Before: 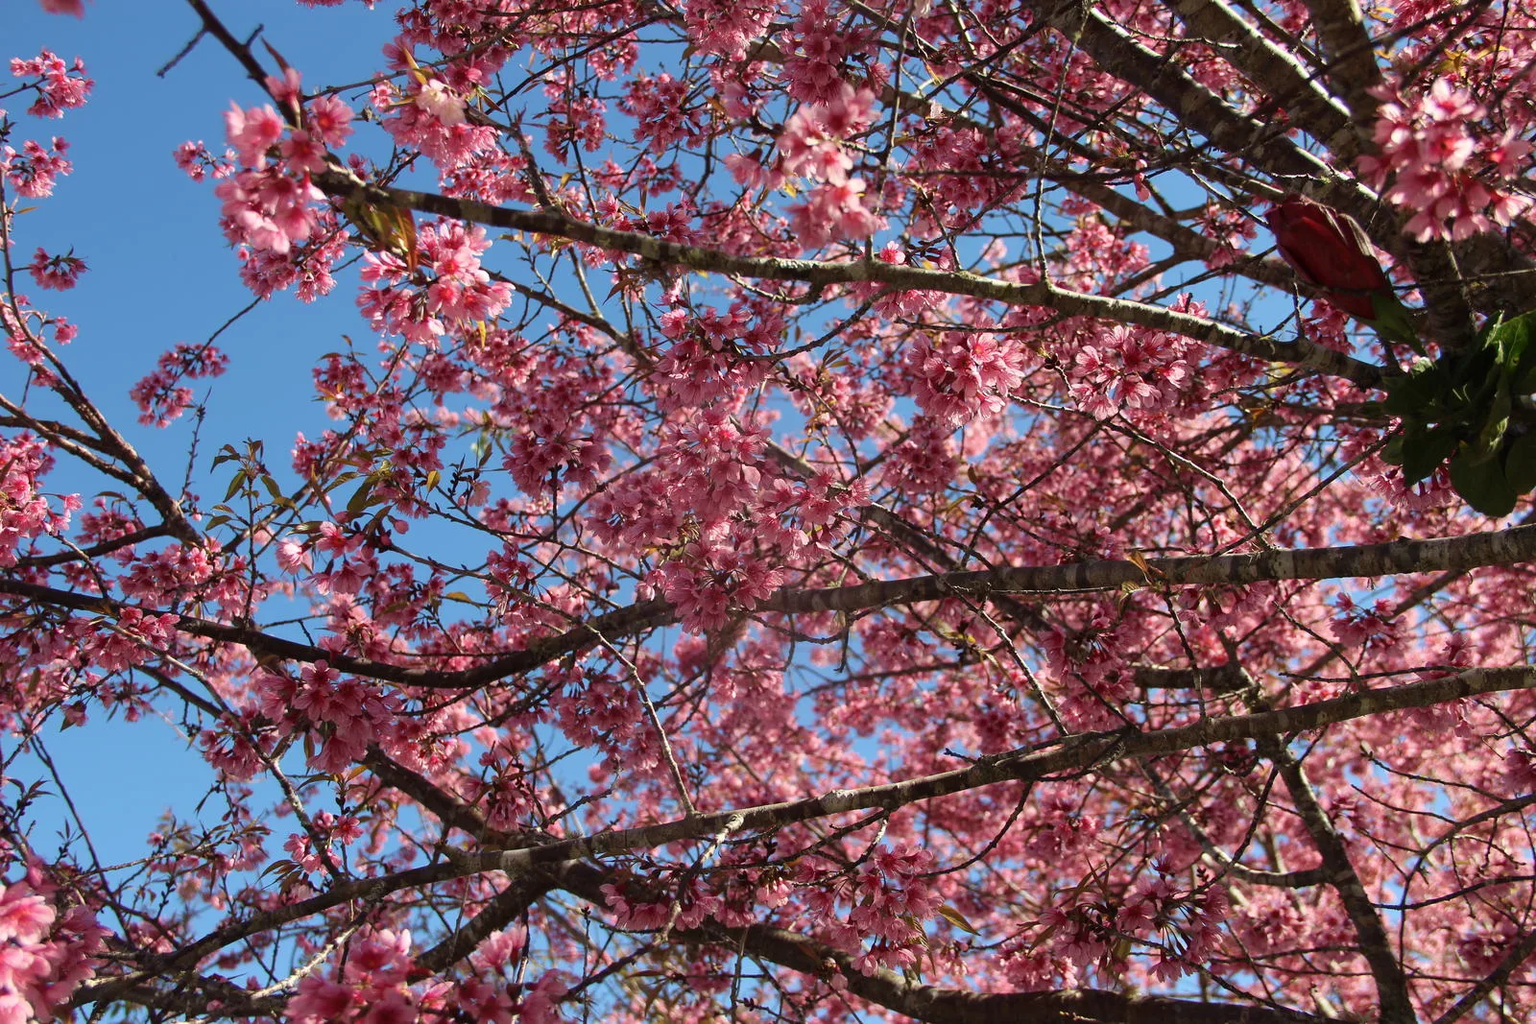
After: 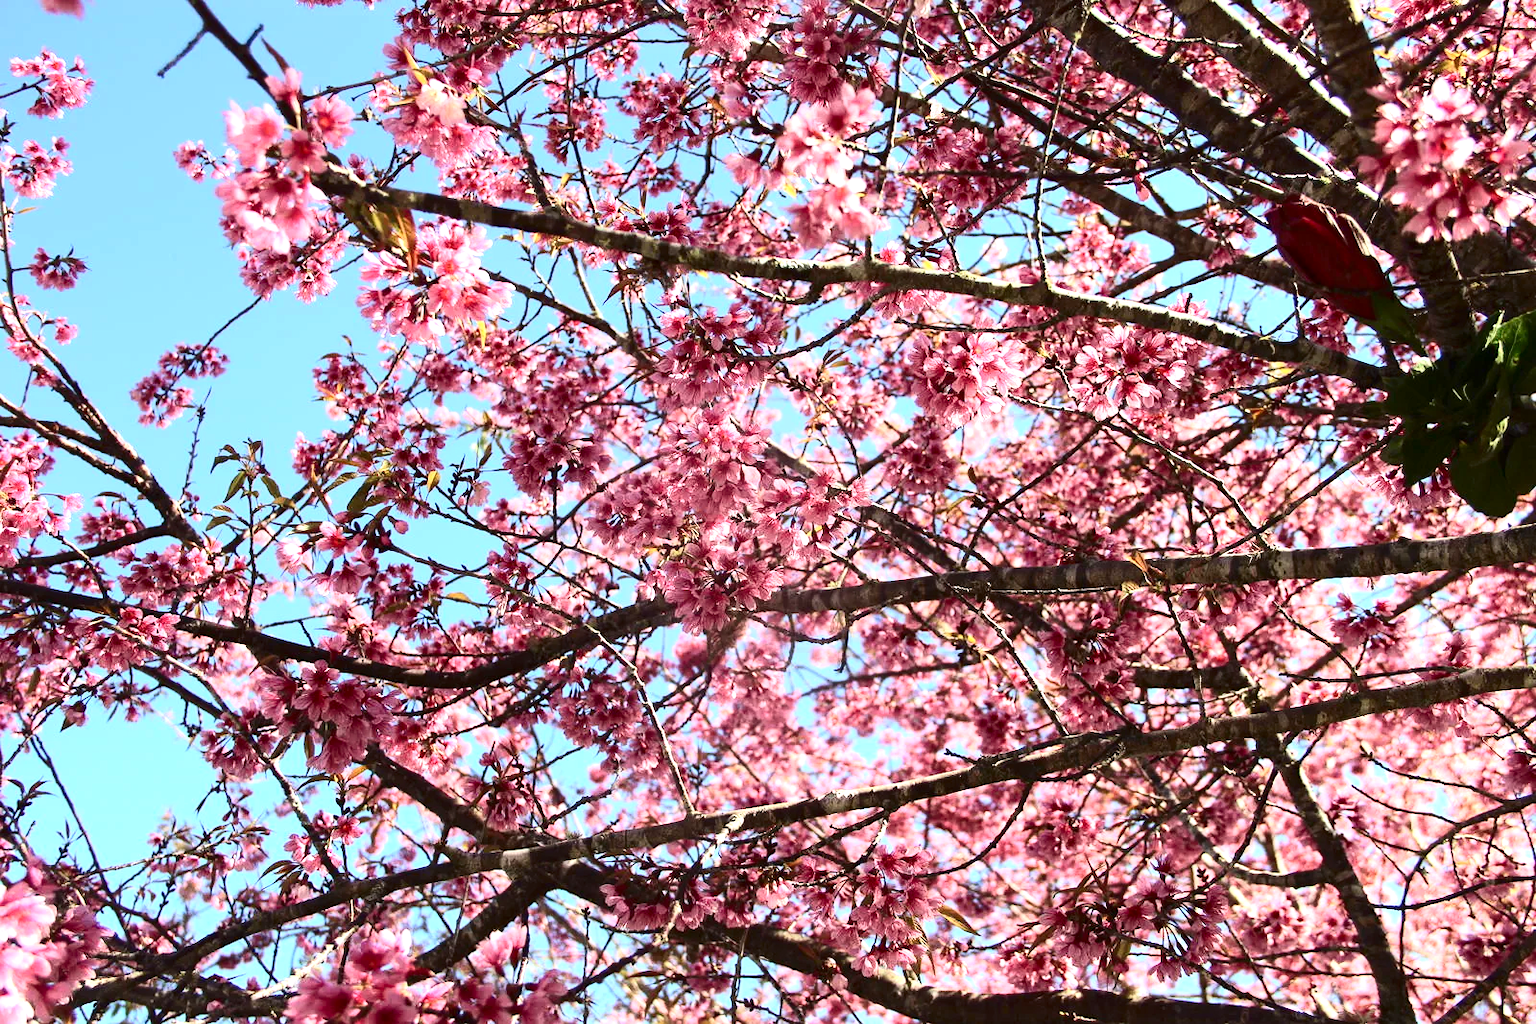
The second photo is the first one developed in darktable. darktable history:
exposure: black level correction 0, exposure 1.101 EV, compensate exposure bias true, compensate highlight preservation false
contrast brightness saturation: contrast 0.297
